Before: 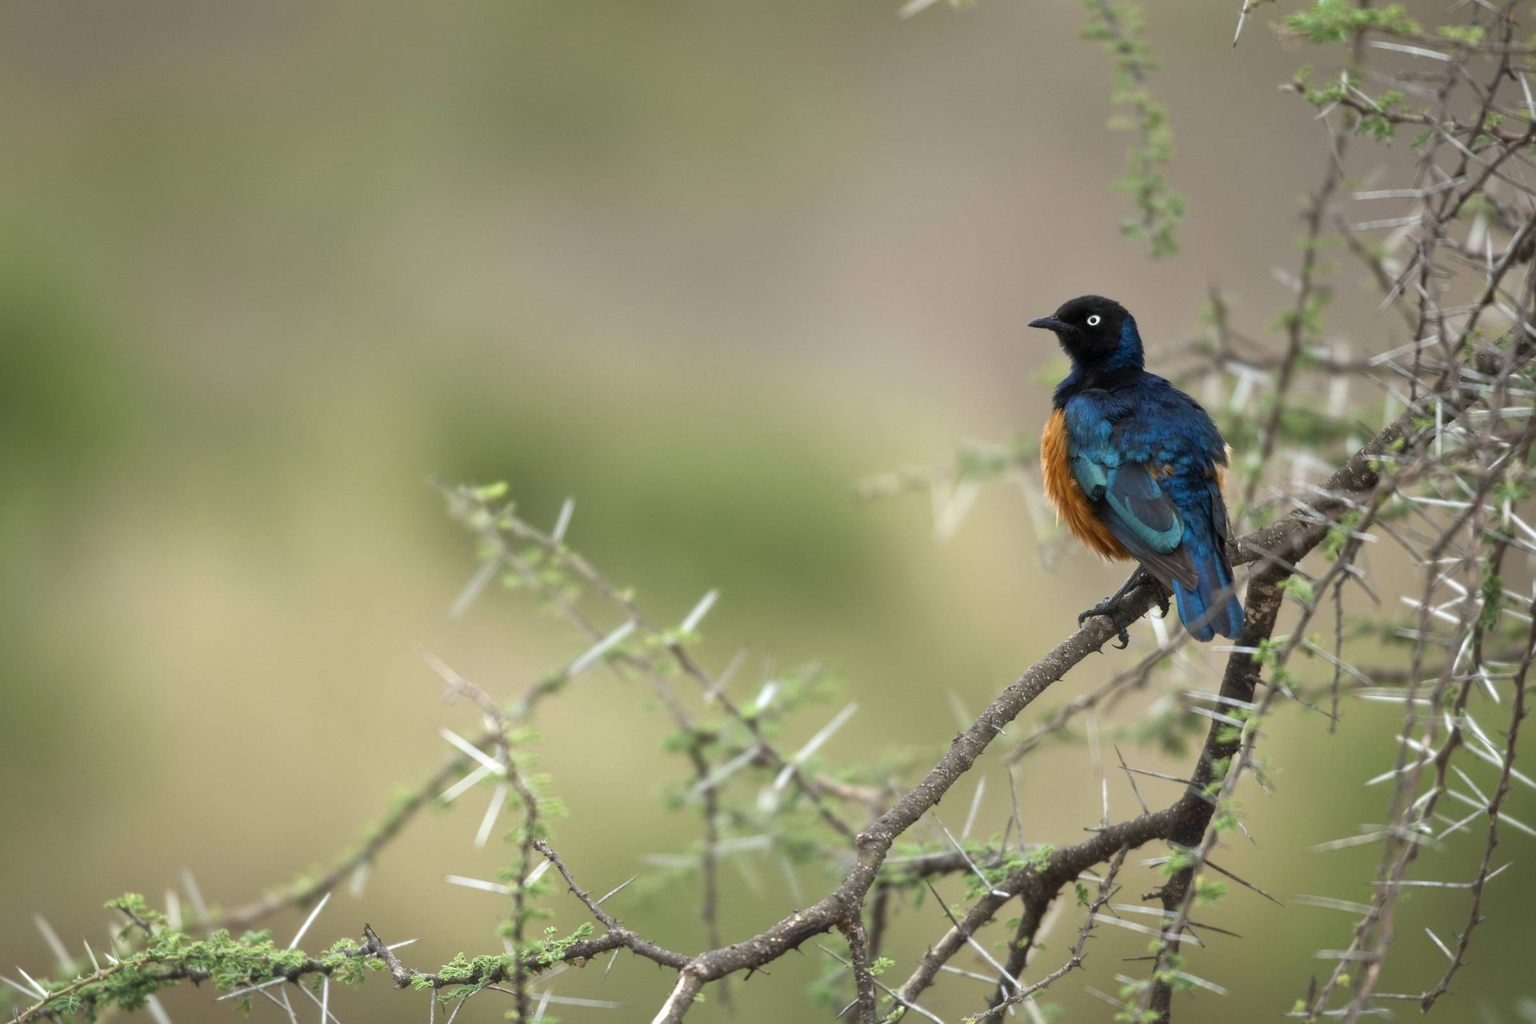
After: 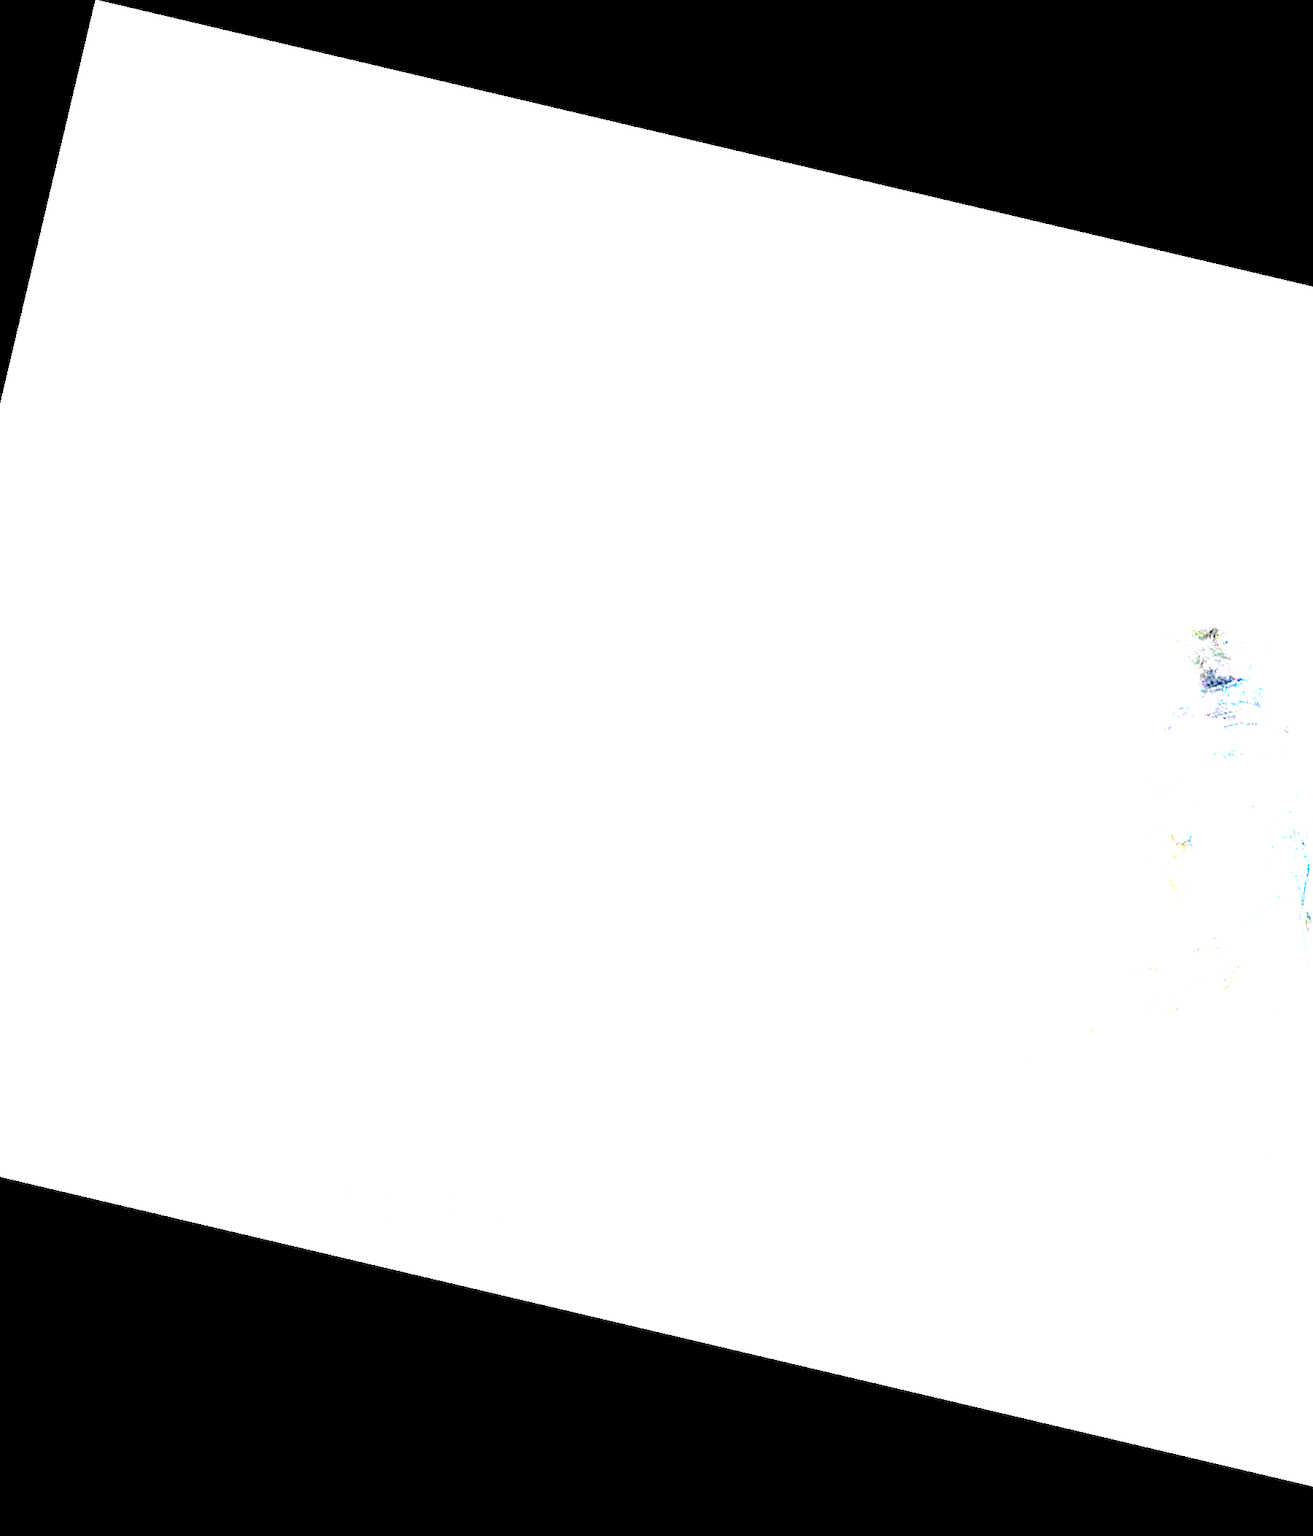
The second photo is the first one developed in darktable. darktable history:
velvia: on, module defaults
sharpen: on, module defaults
rotate and perspective: rotation 13.27°, automatic cropping off
crop and rotate: left 8.786%, right 24.548%
exposure: exposure 8 EV, compensate highlight preservation false
